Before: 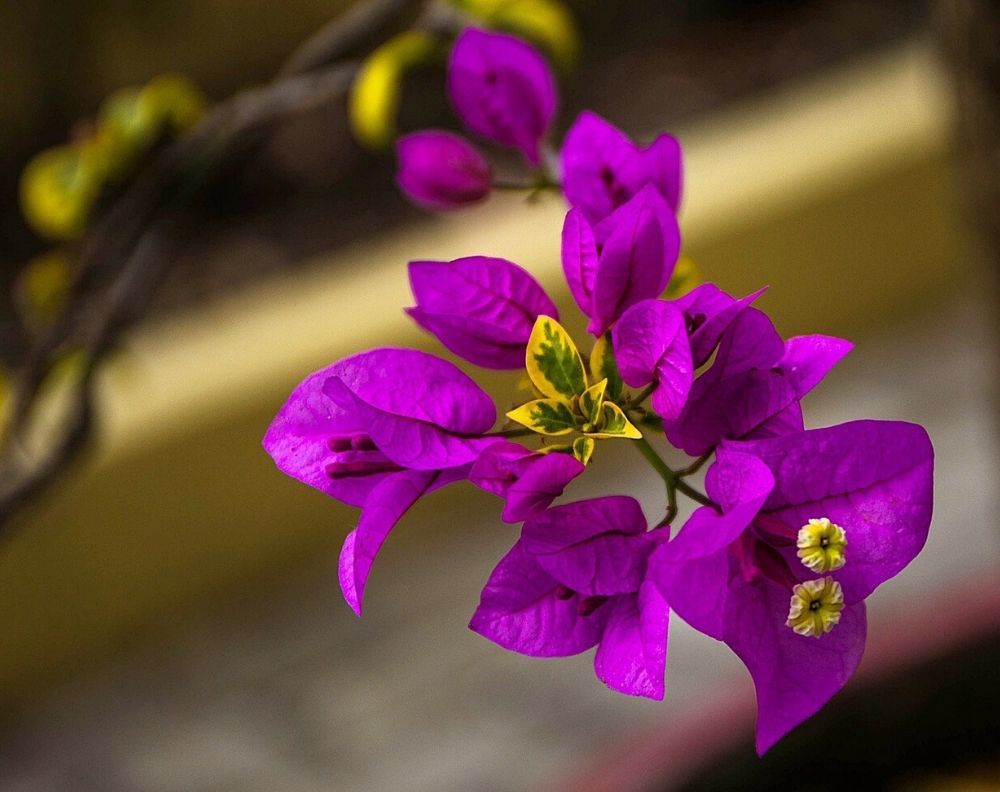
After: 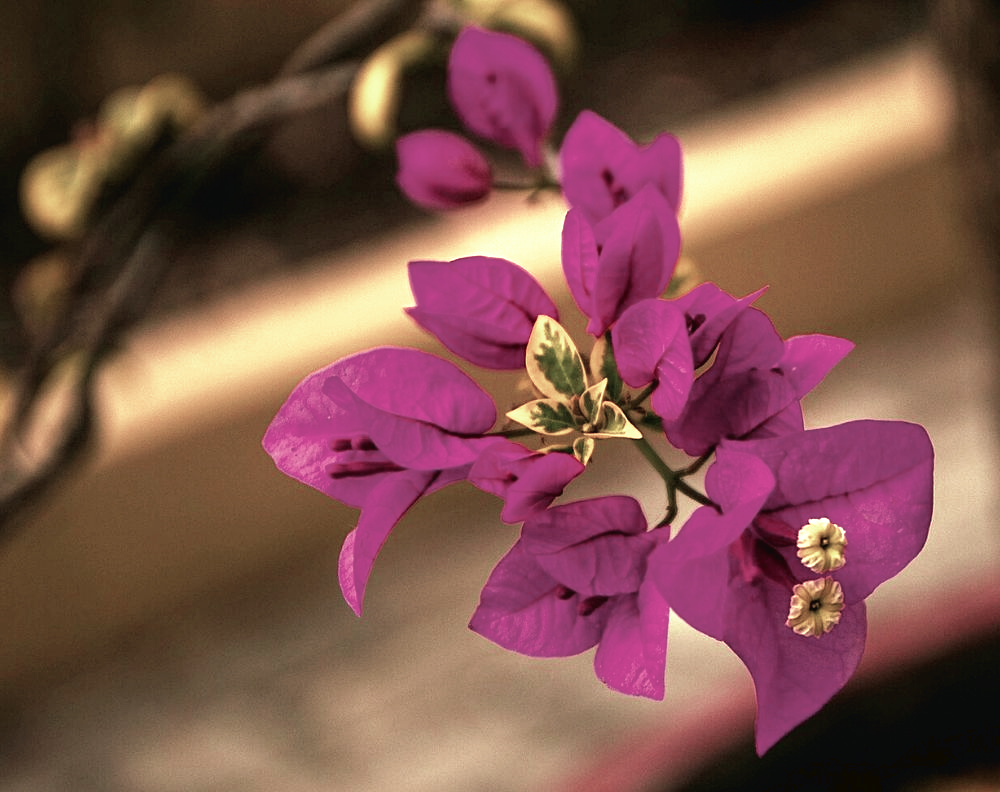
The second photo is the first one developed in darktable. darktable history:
tone curve: curves: ch0 [(0, 0) (0.003, 0.028) (0.011, 0.028) (0.025, 0.026) (0.044, 0.036) (0.069, 0.06) (0.1, 0.101) (0.136, 0.15) (0.177, 0.203) (0.224, 0.271) (0.277, 0.345) (0.335, 0.422) (0.399, 0.515) (0.468, 0.611) (0.543, 0.716) (0.623, 0.826) (0.709, 0.942) (0.801, 0.992) (0.898, 1) (1, 1)], preserve colors none
color look up table: target L [95.82, 95.82, 80.04, 80.97, 76.86, 70.2, 71.94, 69.07, 70.41, 63.31, 56.94, 42.39, 45.02, 18.05, 200.02, 95.82, 66.98, 66.4, 48.17, 47.55, 54.87, 52.84, 25.85, 39.15, 34.45, 26.52, 12.58, 95.69, 63.21, 72.73, 67.18, 38.77, 44.73, 57.88, 48.85, 47.14, 34.87, 37.48, 27.36, 32.55, 21.57, 9.333, 95.69, 80.43, 84.41, 83.13, 64.18, 63.37, 39.04], target a [-41.29, -41.29, -18.93, -12.49, -20.27, -33.35, -10.26, -33.67, -27.74, -11.05, -27.77, -10.18, -21.79, -11.55, 0, -41.29, 4.918, 7.031, 30.4, 28.37, 24.57, 12.14, 39.73, 32.23, 13.89, 40.09, 26.73, -42.9, 16.65, -7.911, 7.884, 38.32, 34.22, -21.99, -2.448, -16.91, -0.59, 18.83, 19.9, 38.14, -0.693, -3.428, -42.9, -14.24, -7.104, -5.207, -26.96, -25.35, -16.8], target b [24.39, 24.39, 26.66, 21.33, 5.689, 34.97, 35.32, 31.41, 18.04, 23.14, 30.82, 21.45, 19.73, 11.97, 0, 24.39, 25.34, 20.12, 9.308, 24.05, 13.14, 26.04, 23.02, 21.19, 17.3, 19.25, 13.63, 28.08, 2.304, 9.9, 10.16, -7.247, -5.74, 5.244, 3.977, -2.016, 9.317, -6.177, -16, 0.431, -16.57, -3.571, 28.08, -2.905, 3.79, 12.57, 14.14, 8.581, 6.91], num patches 49
